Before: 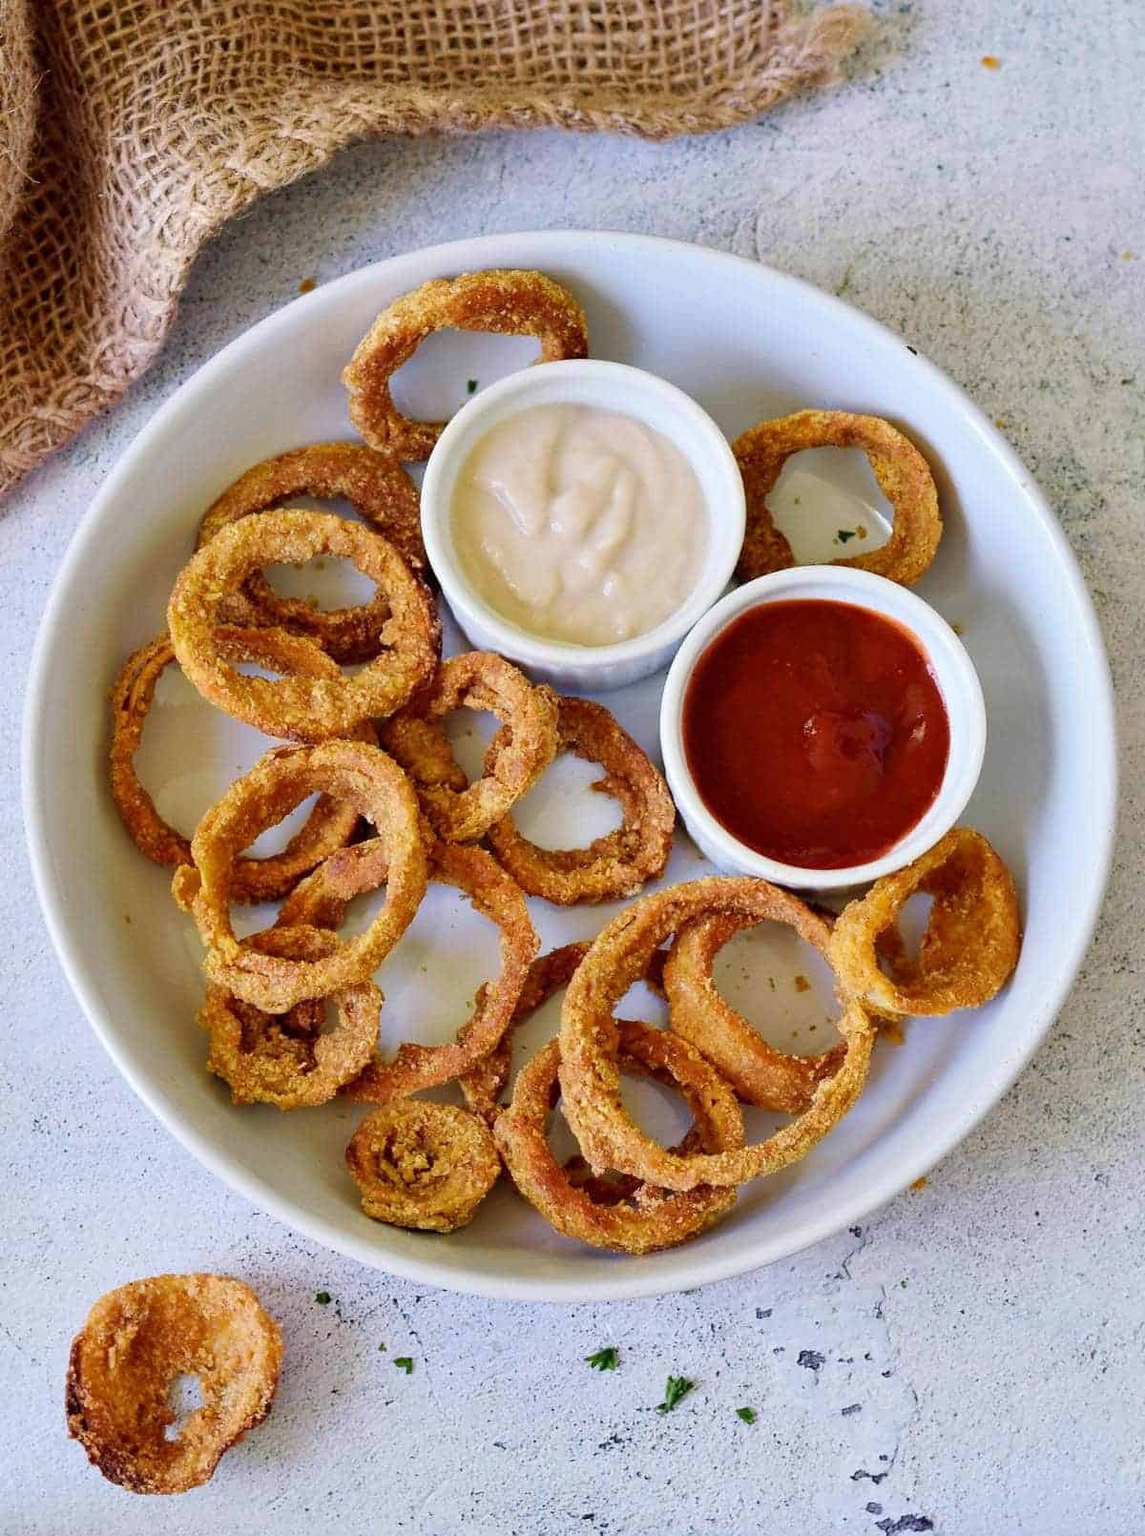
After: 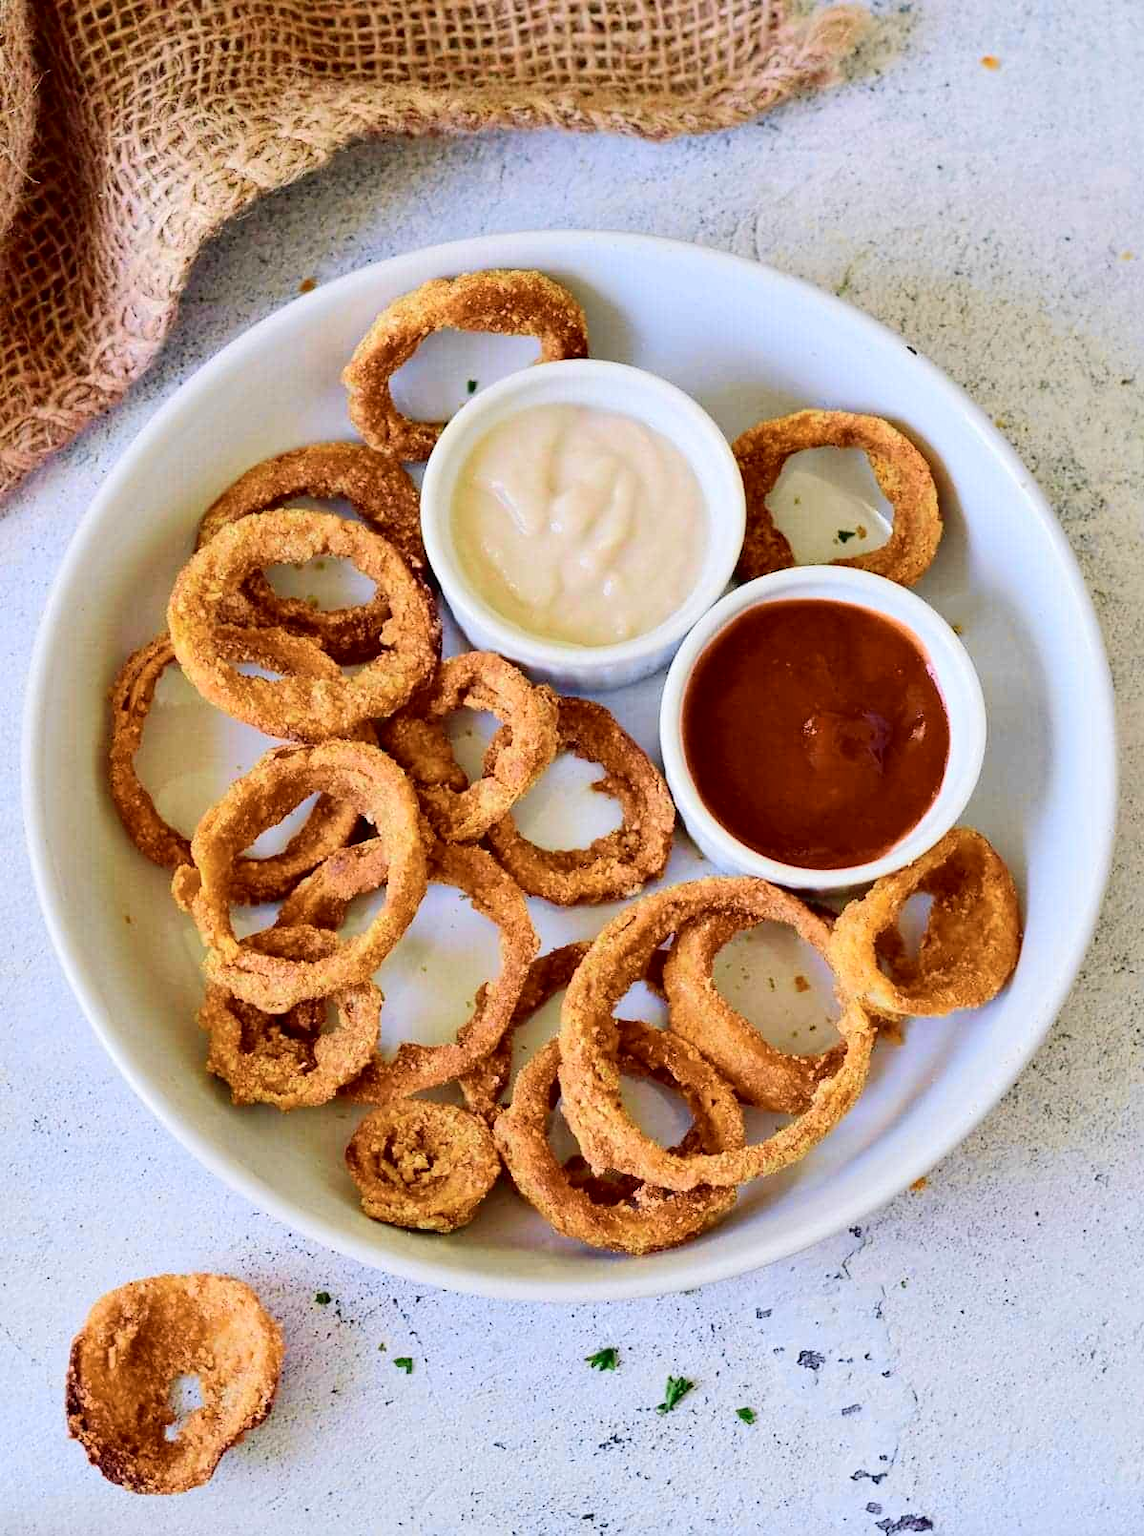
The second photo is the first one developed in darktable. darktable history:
tone curve: curves: ch0 [(0, 0.018) (0.061, 0.041) (0.205, 0.191) (0.289, 0.292) (0.39, 0.424) (0.493, 0.551) (0.666, 0.743) (0.795, 0.841) (1, 0.998)]; ch1 [(0, 0) (0.385, 0.343) (0.439, 0.415) (0.494, 0.498) (0.501, 0.501) (0.51, 0.509) (0.548, 0.563) (0.586, 0.61) (0.684, 0.658) (0.783, 0.804) (1, 1)]; ch2 [(0, 0) (0.304, 0.31) (0.403, 0.399) (0.441, 0.428) (0.47, 0.469) (0.498, 0.496) (0.524, 0.538) (0.566, 0.579) (0.648, 0.665) (0.697, 0.699) (1, 1)], color space Lab, independent channels, preserve colors none
